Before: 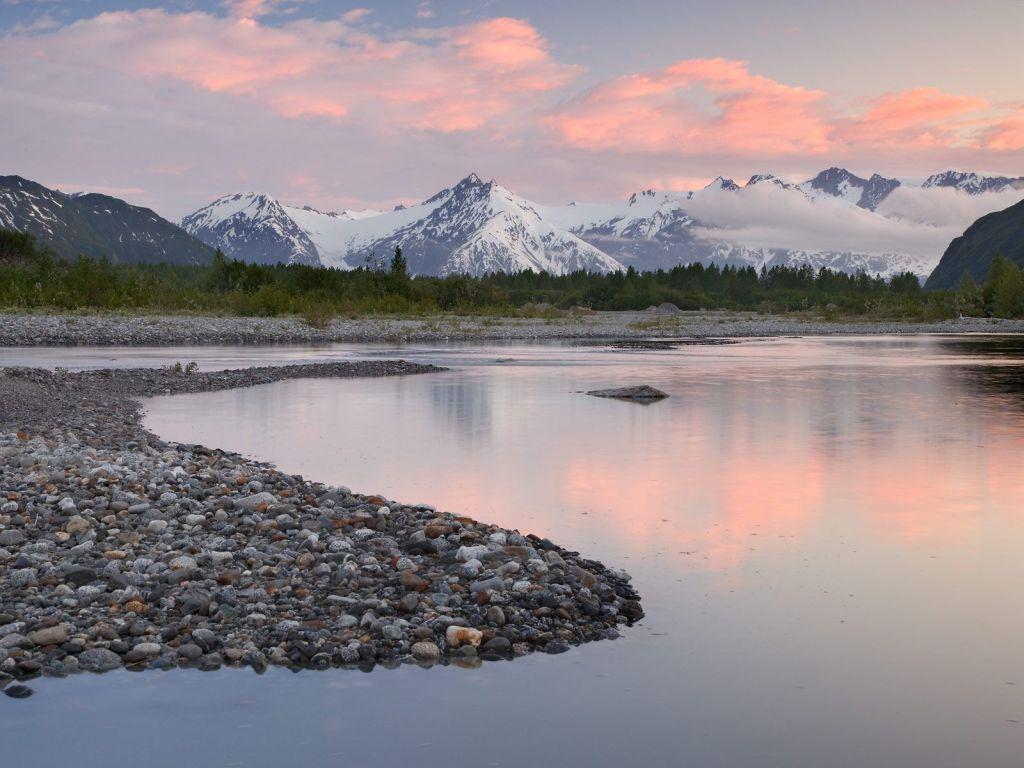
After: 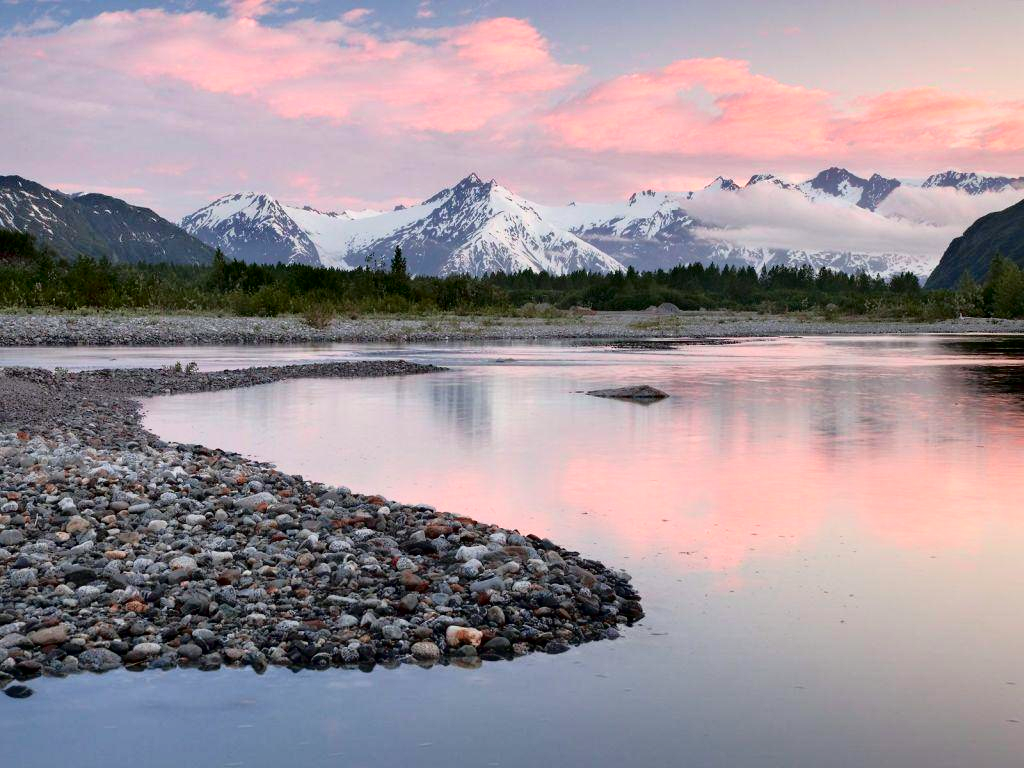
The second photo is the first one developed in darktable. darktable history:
local contrast: mode bilateral grid, contrast 20, coarseness 51, detail 144%, midtone range 0.2
tone curve: curves: ch0 [(0, 0) (0.126, 0.061) (0.362, 0.382) (0.498, 0.498) (0.706, 0.712) (1, 1)]; ch1 [(0, 0) (0.5, 0.497) (0.55, 0.578) (1, 1)]; ch2 [(0, 0) (0.44, 0.424) (0.489, 0.486) (0.537, 0.538) (1, 1)], color space Lab, independent channels, preserve colors none
contrast brightness saturation: contrast 0.15, brightness 0.054
